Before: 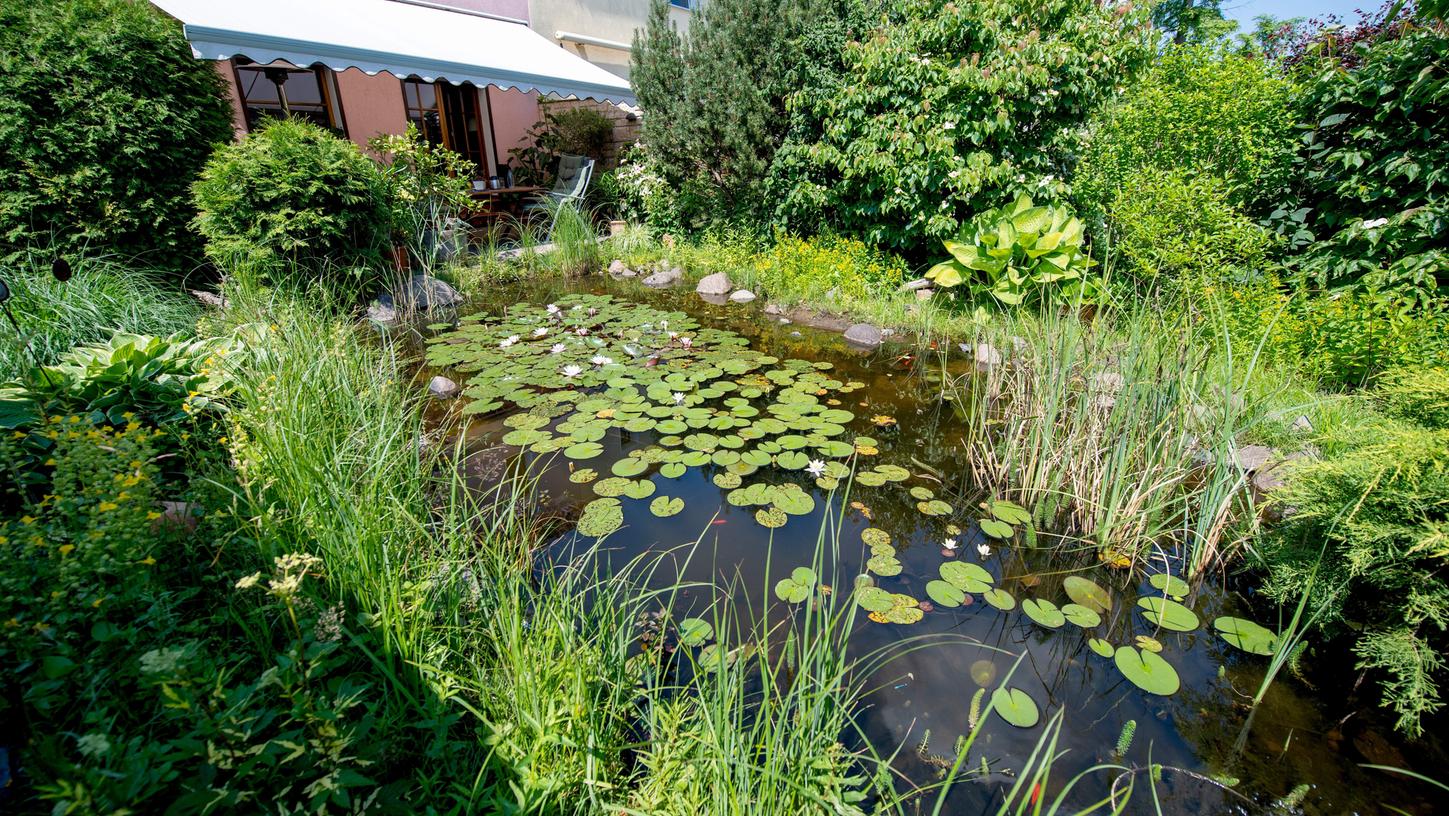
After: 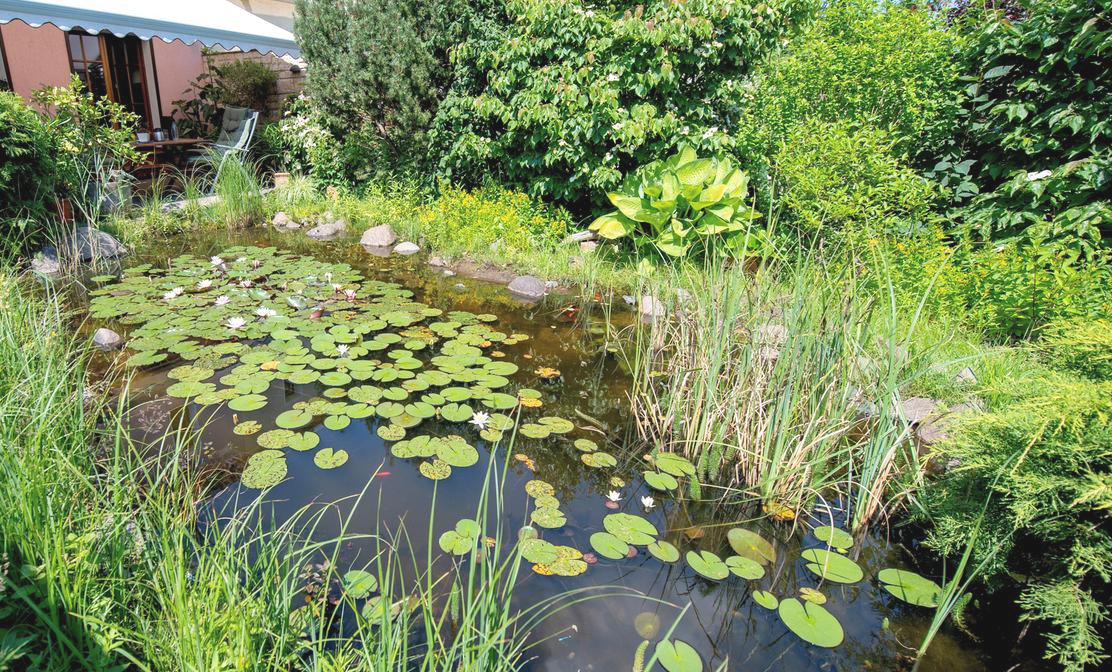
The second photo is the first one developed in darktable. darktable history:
exposure: black level correction -0.003, exposure 0.047 EV, compensate highlight preservation false
crop: left 23.239%, top 5.907%, bottom 11.677%
contrast brightness saturation: brightness 0.14
